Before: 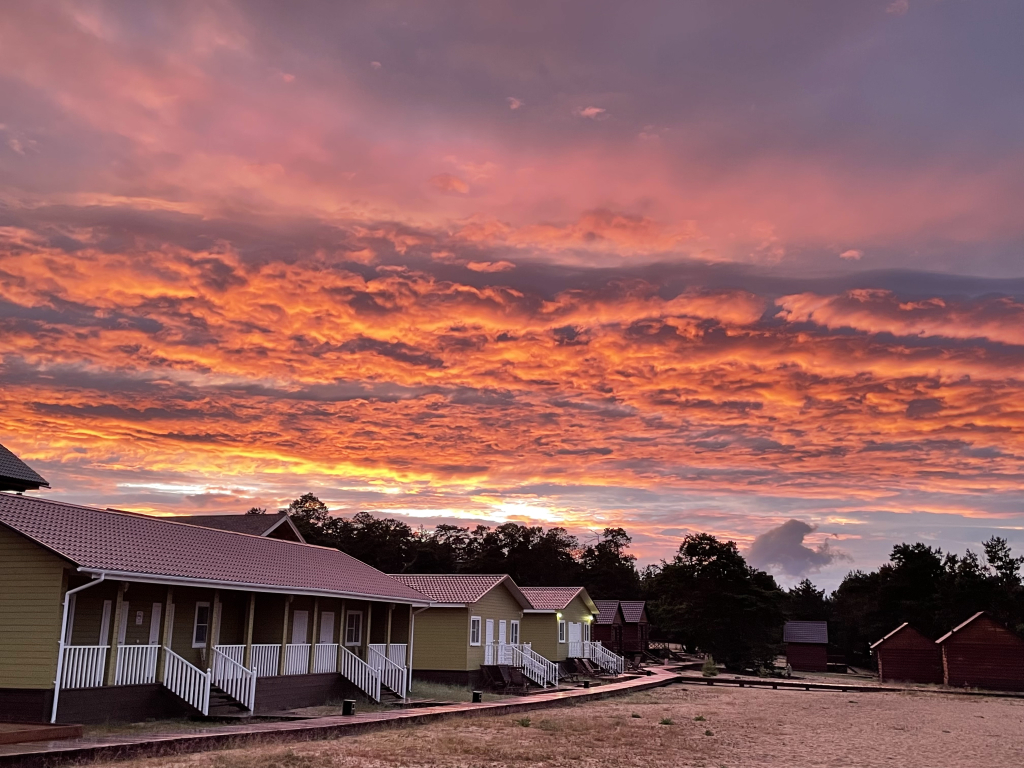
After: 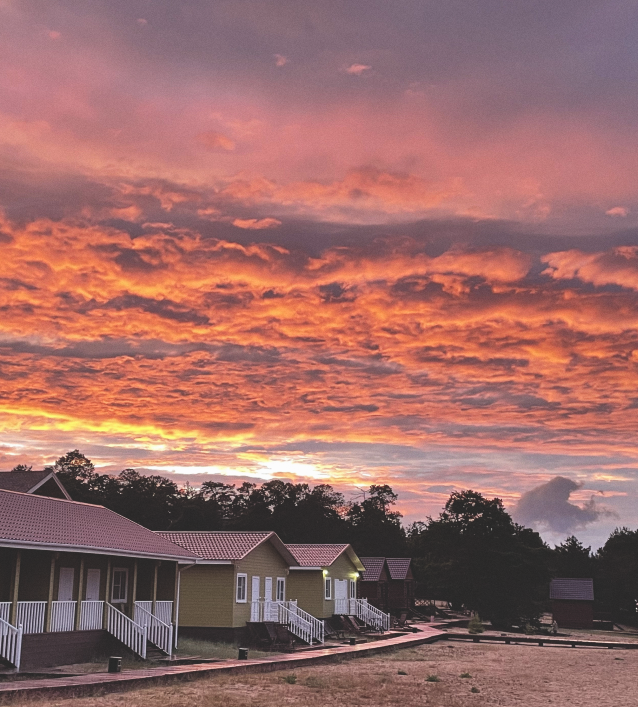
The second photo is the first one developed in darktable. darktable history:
grain: coarseness 0.09 ISO, strength 10%
crop and rotate: left 22.918%, top 5.629%, right 14.711%, bottom 2.247%
exposure: black level correction -0.023, exposure -0.039 EV, compensate highlight preservation false
